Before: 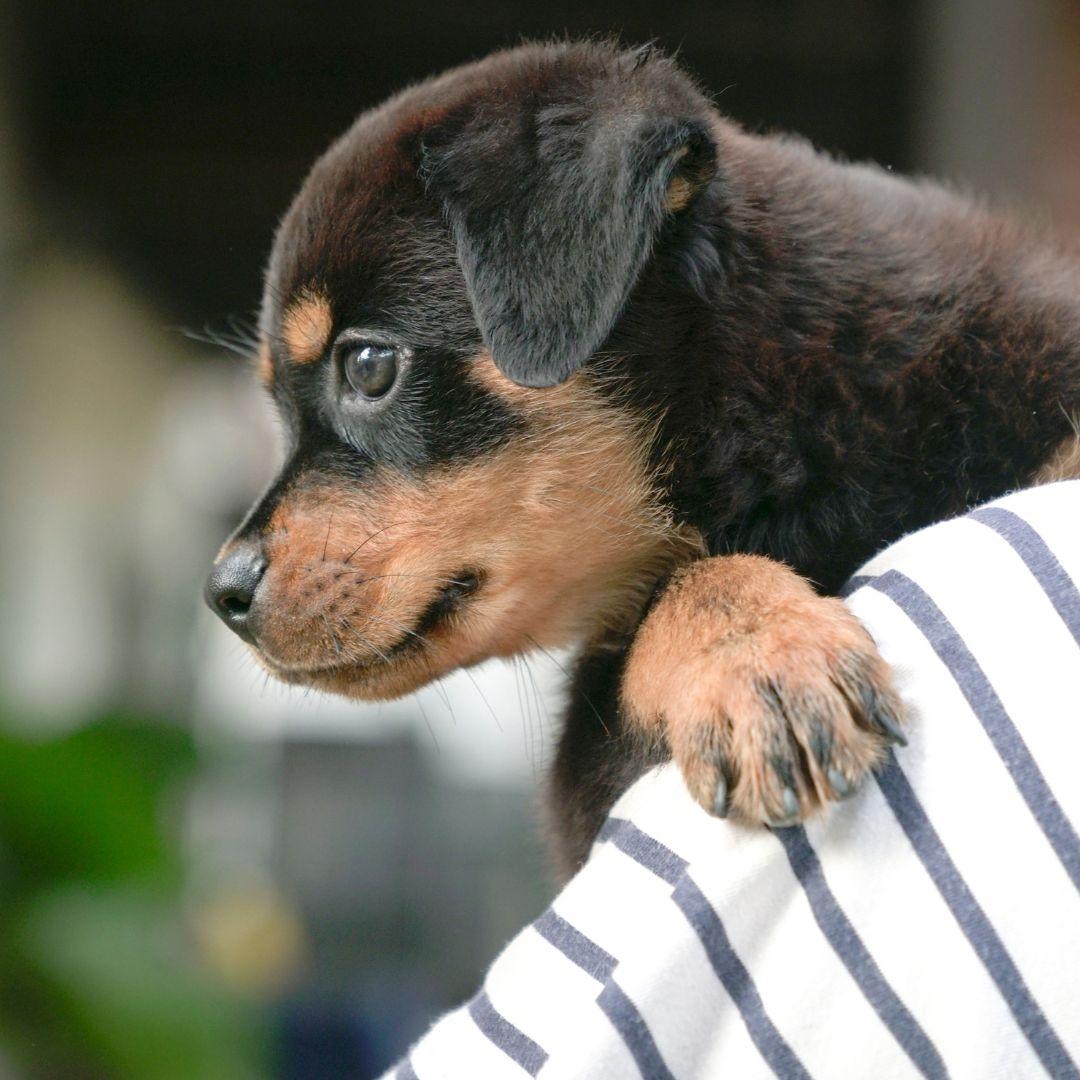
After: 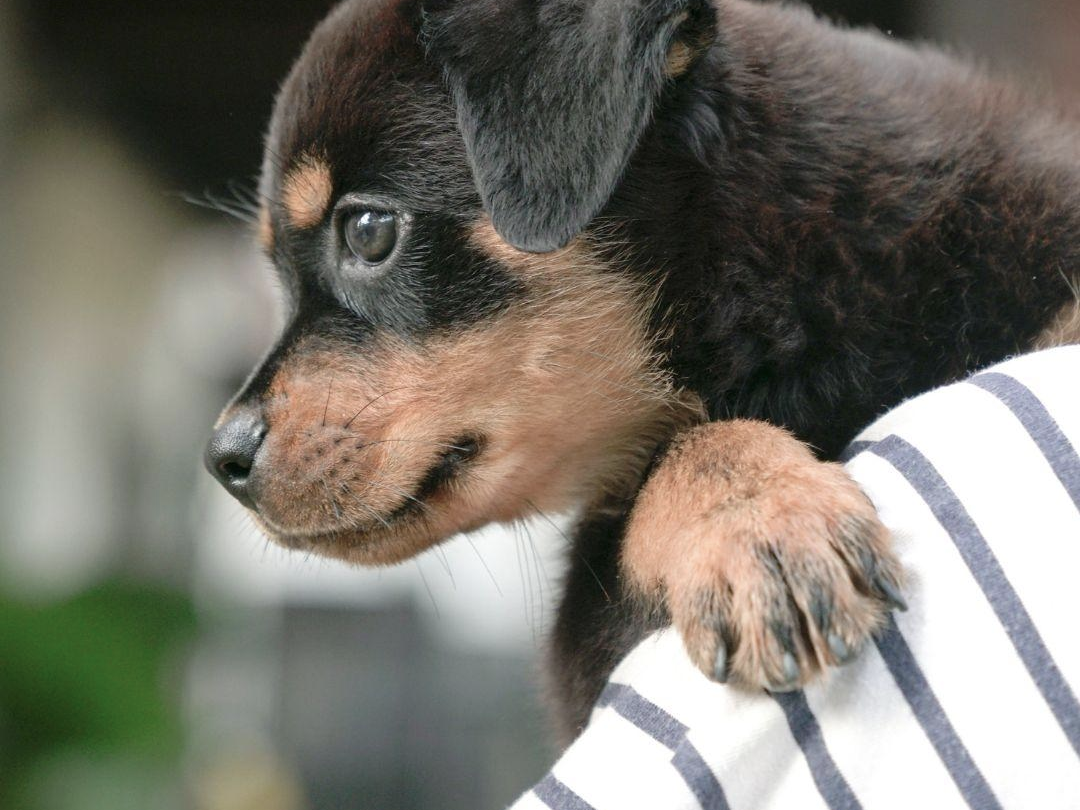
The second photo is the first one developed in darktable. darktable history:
crop and rotate: top 12.5%, bottom 12.5%
color balance: input saturation 80.07%
